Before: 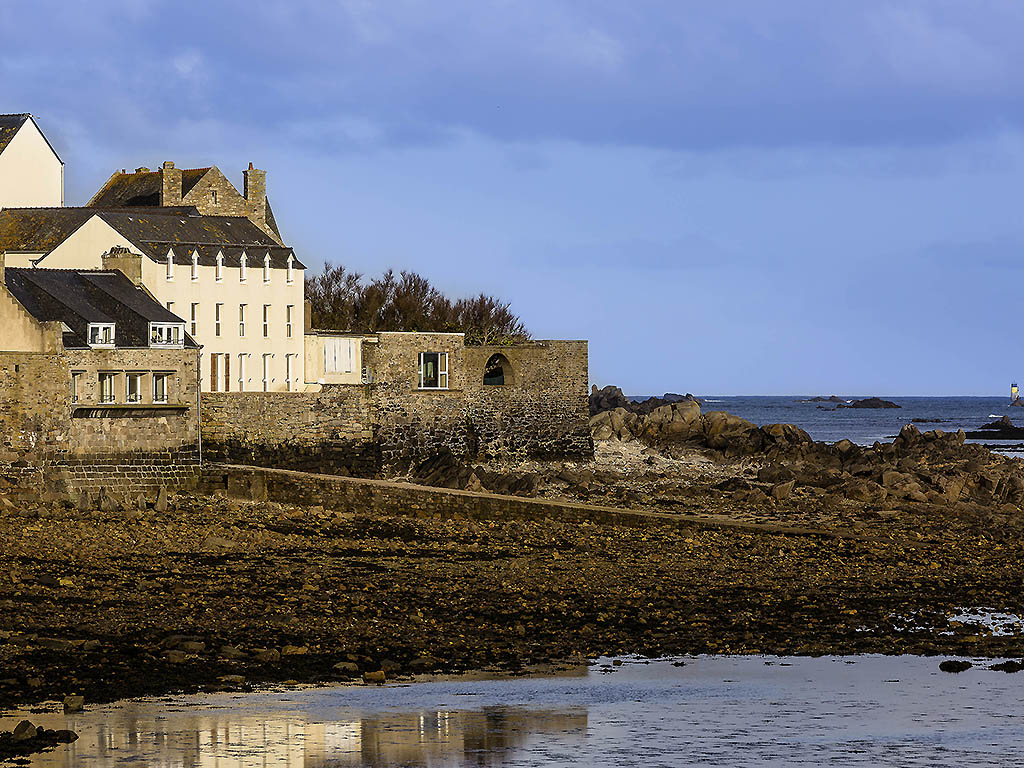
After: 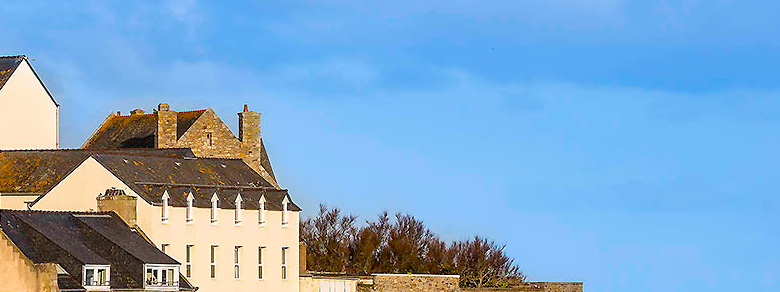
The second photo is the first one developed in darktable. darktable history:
crop: left 0.579%, top 7.627%, right 23.167%, bottom 54.275%
color correction: saturation 1.32
